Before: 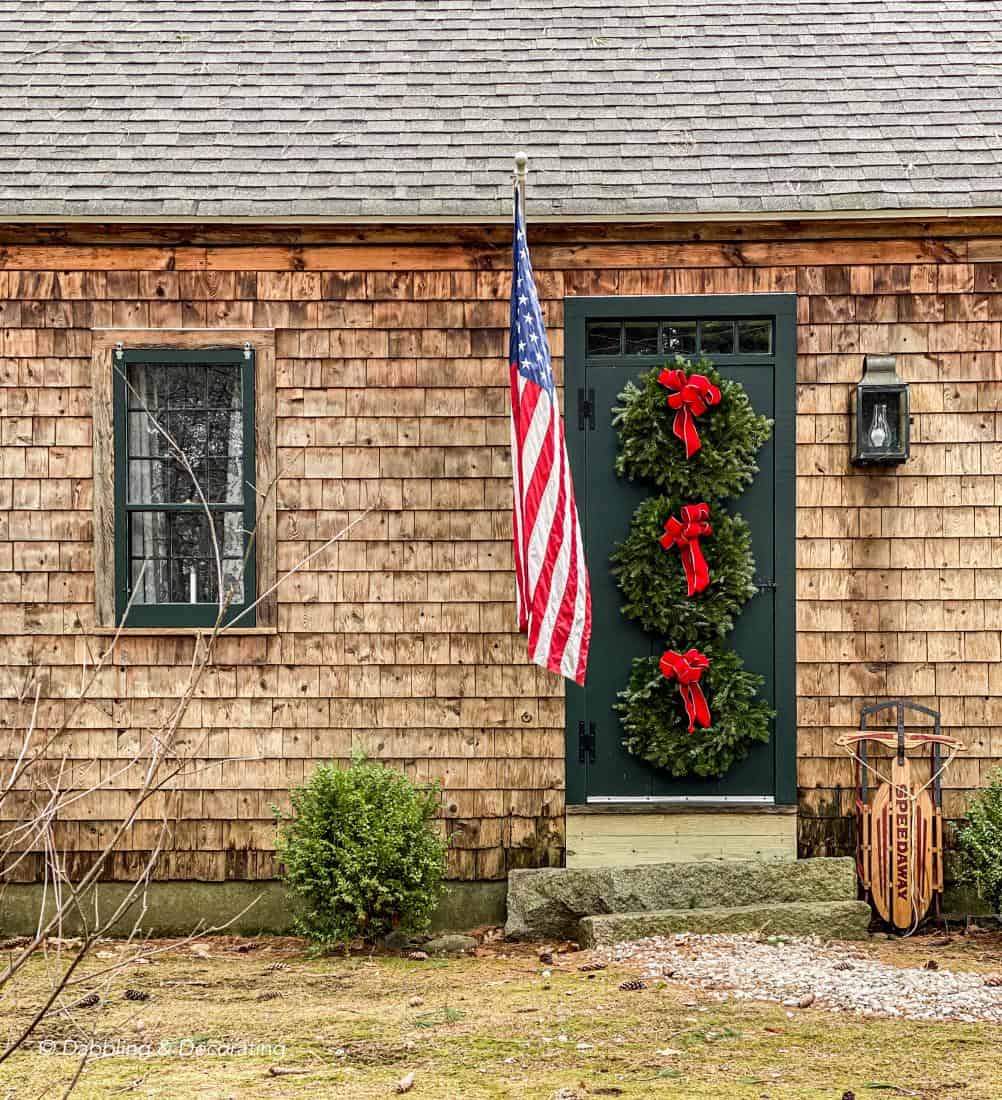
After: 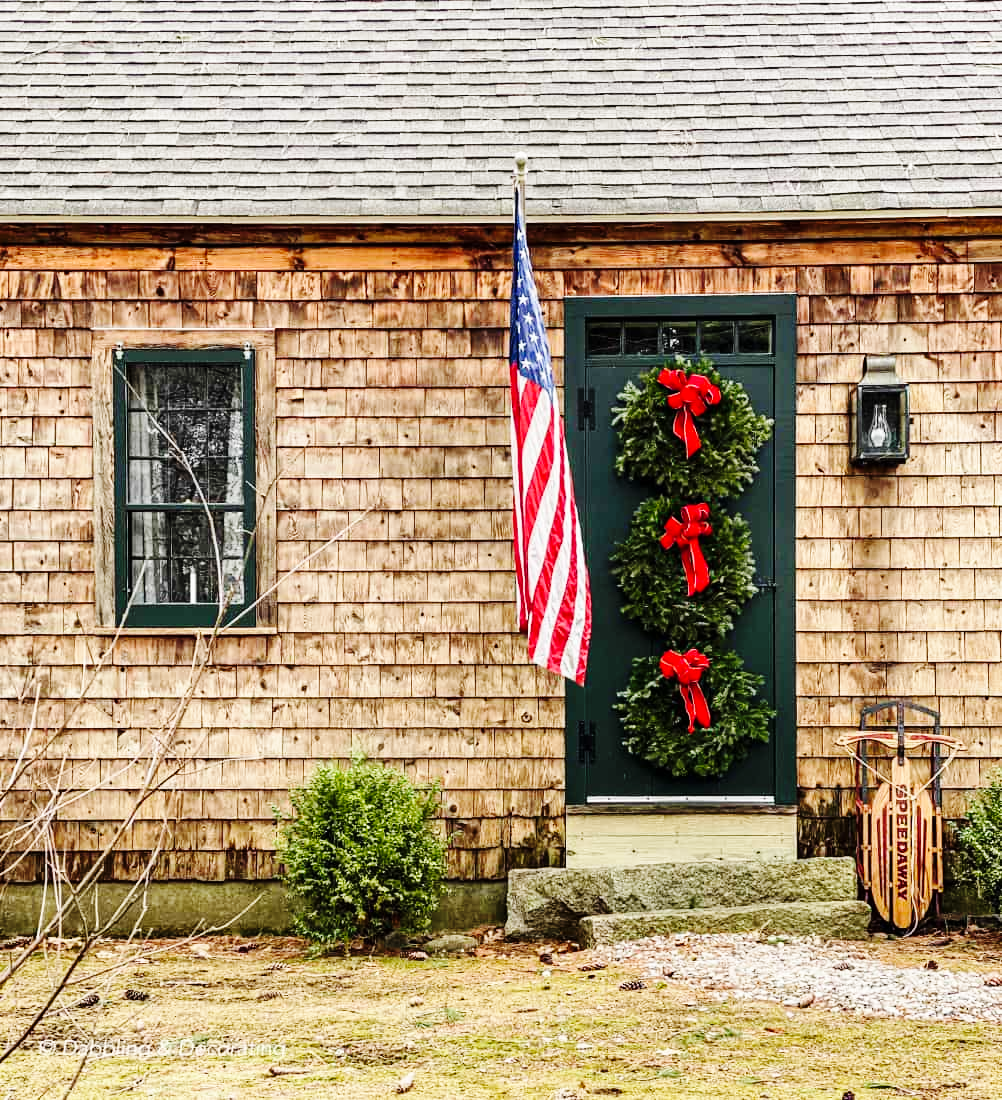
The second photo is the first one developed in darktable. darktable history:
contrast brightness saturation: saturation -0.05
base curve: curves: ch0 [(0, 0) (0.036, 0.025) (0.121, 0.166) (0.206, 0.329) (0.605, 0.79) (1, 1)], preserve colors none
